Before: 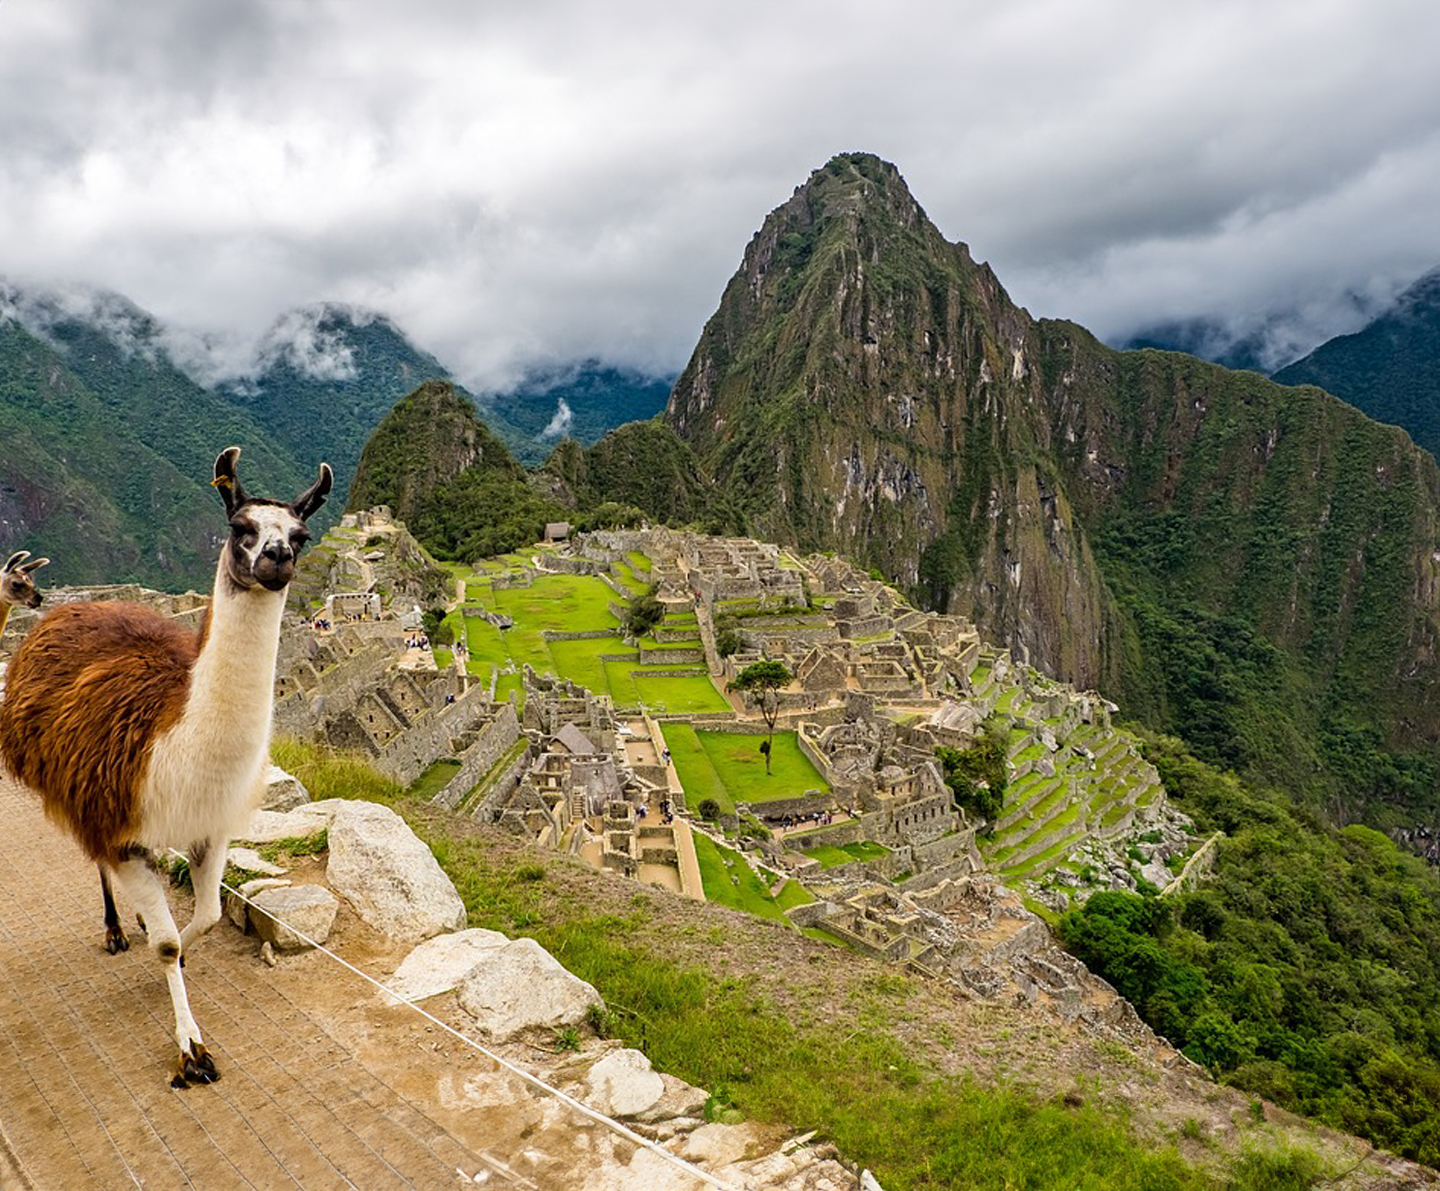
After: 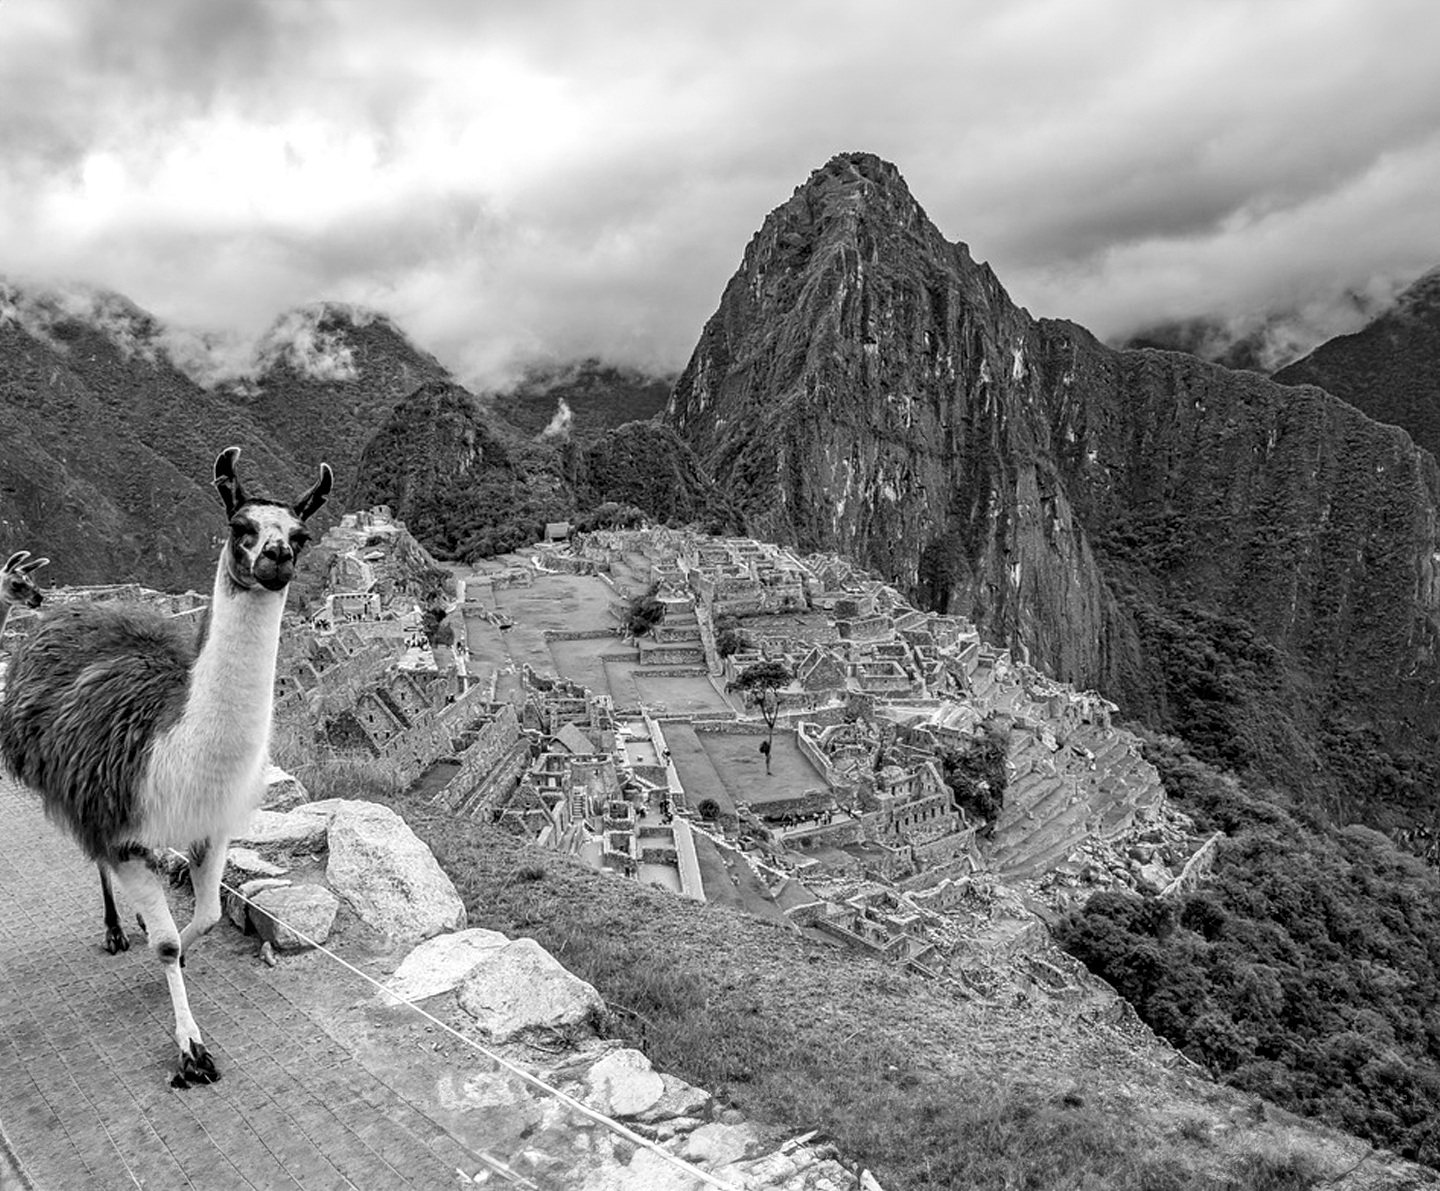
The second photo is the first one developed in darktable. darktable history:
contrast brightness saturation: saturation -1
local contrast: detail 130%
